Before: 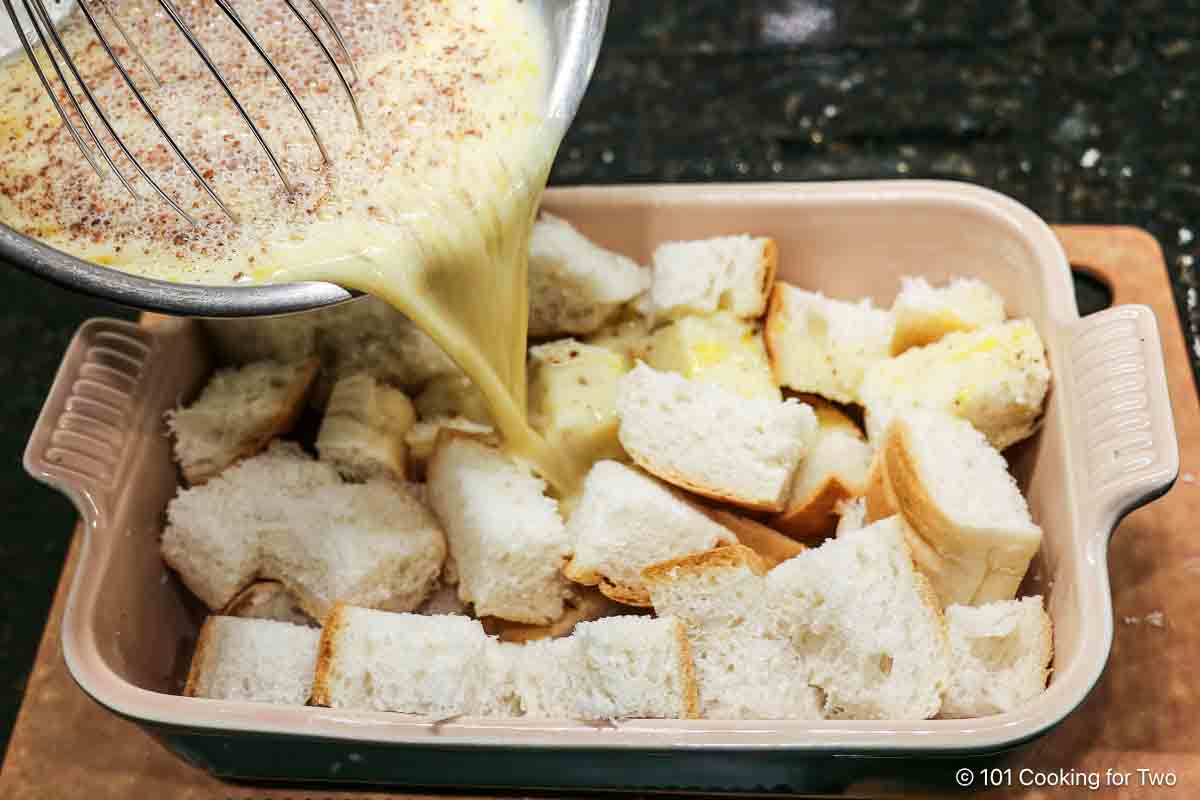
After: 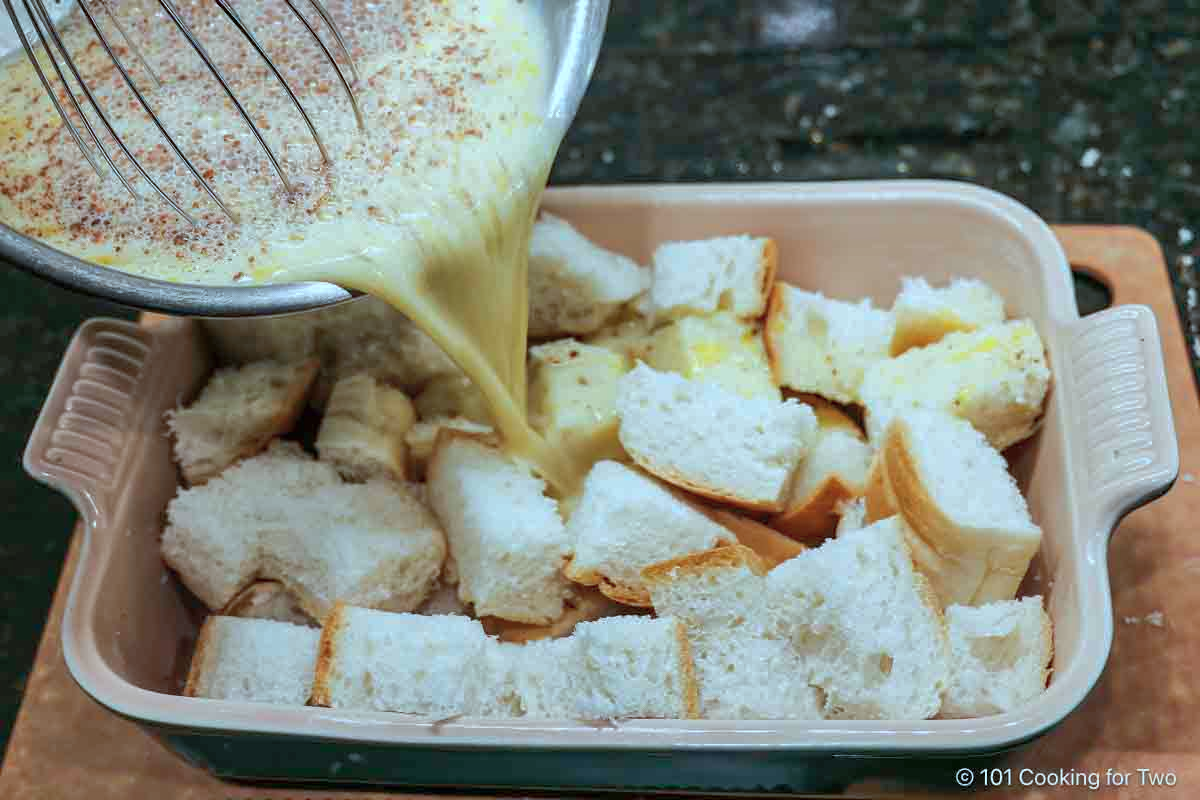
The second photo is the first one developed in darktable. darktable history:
shadows and highlights: on, module defaults
exposure: exposure -0.064 EV, compensate highlight preservation false
color correction: highlights a* -10.69, highlights b* -19.19
